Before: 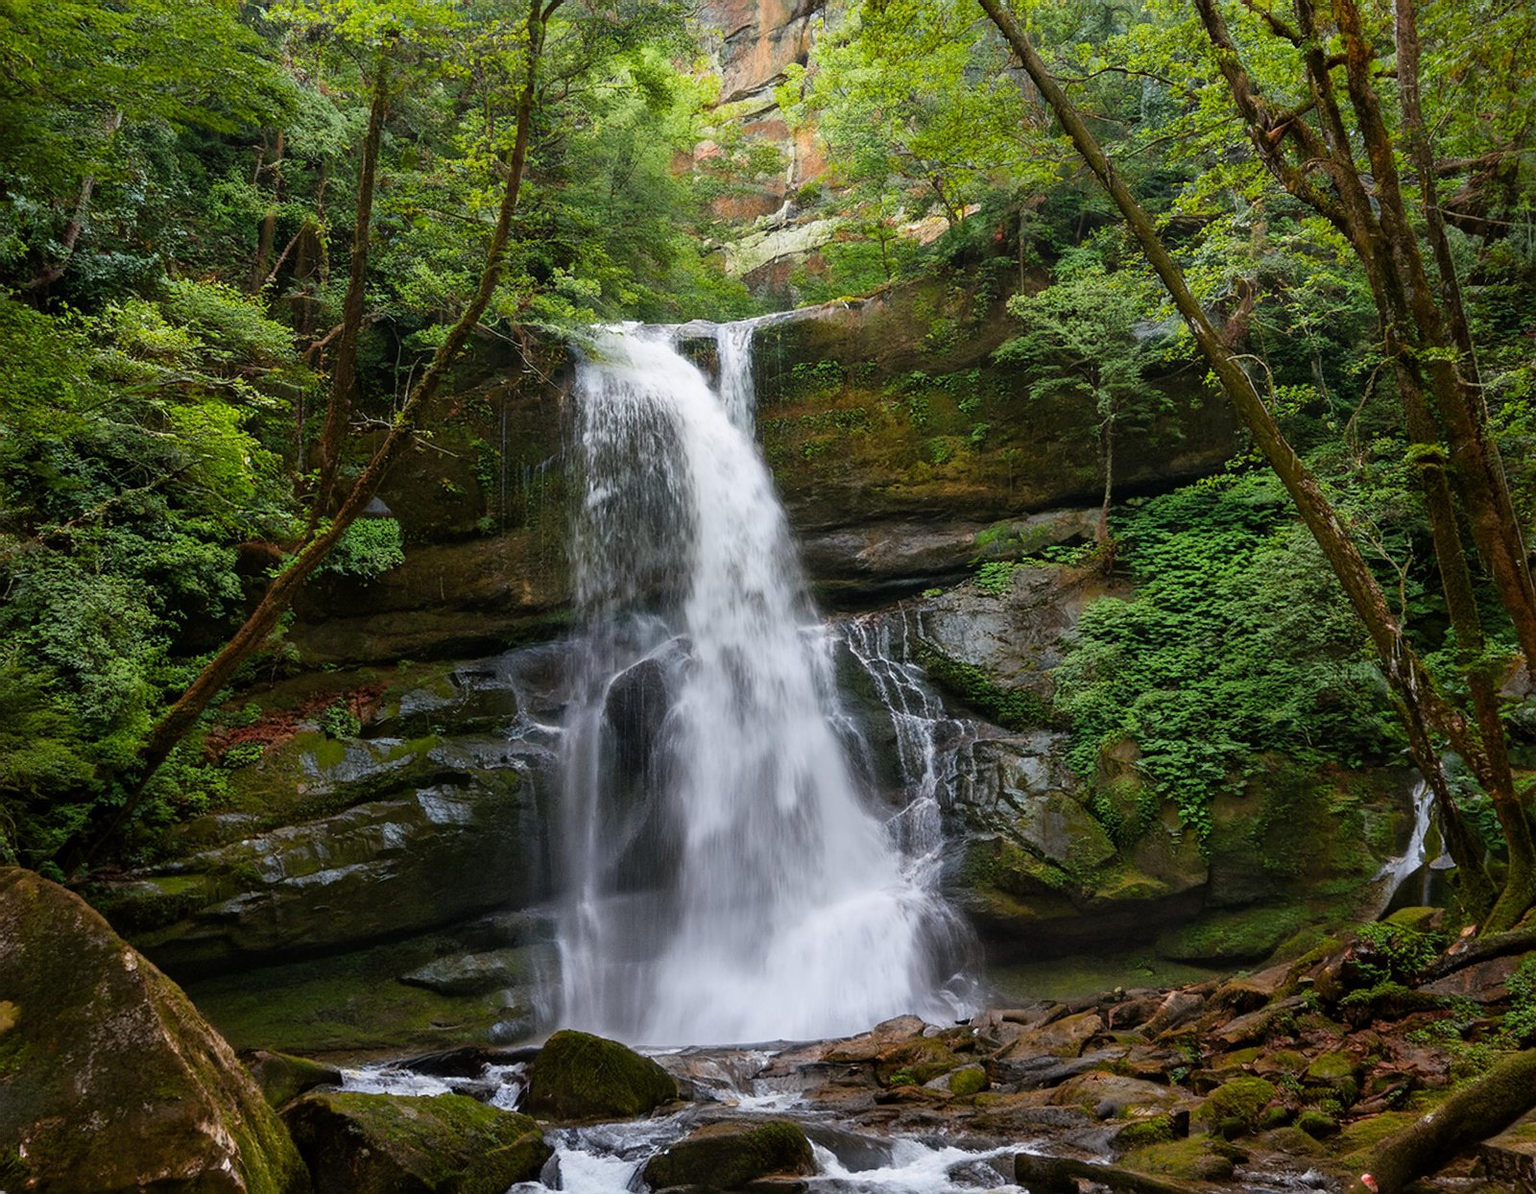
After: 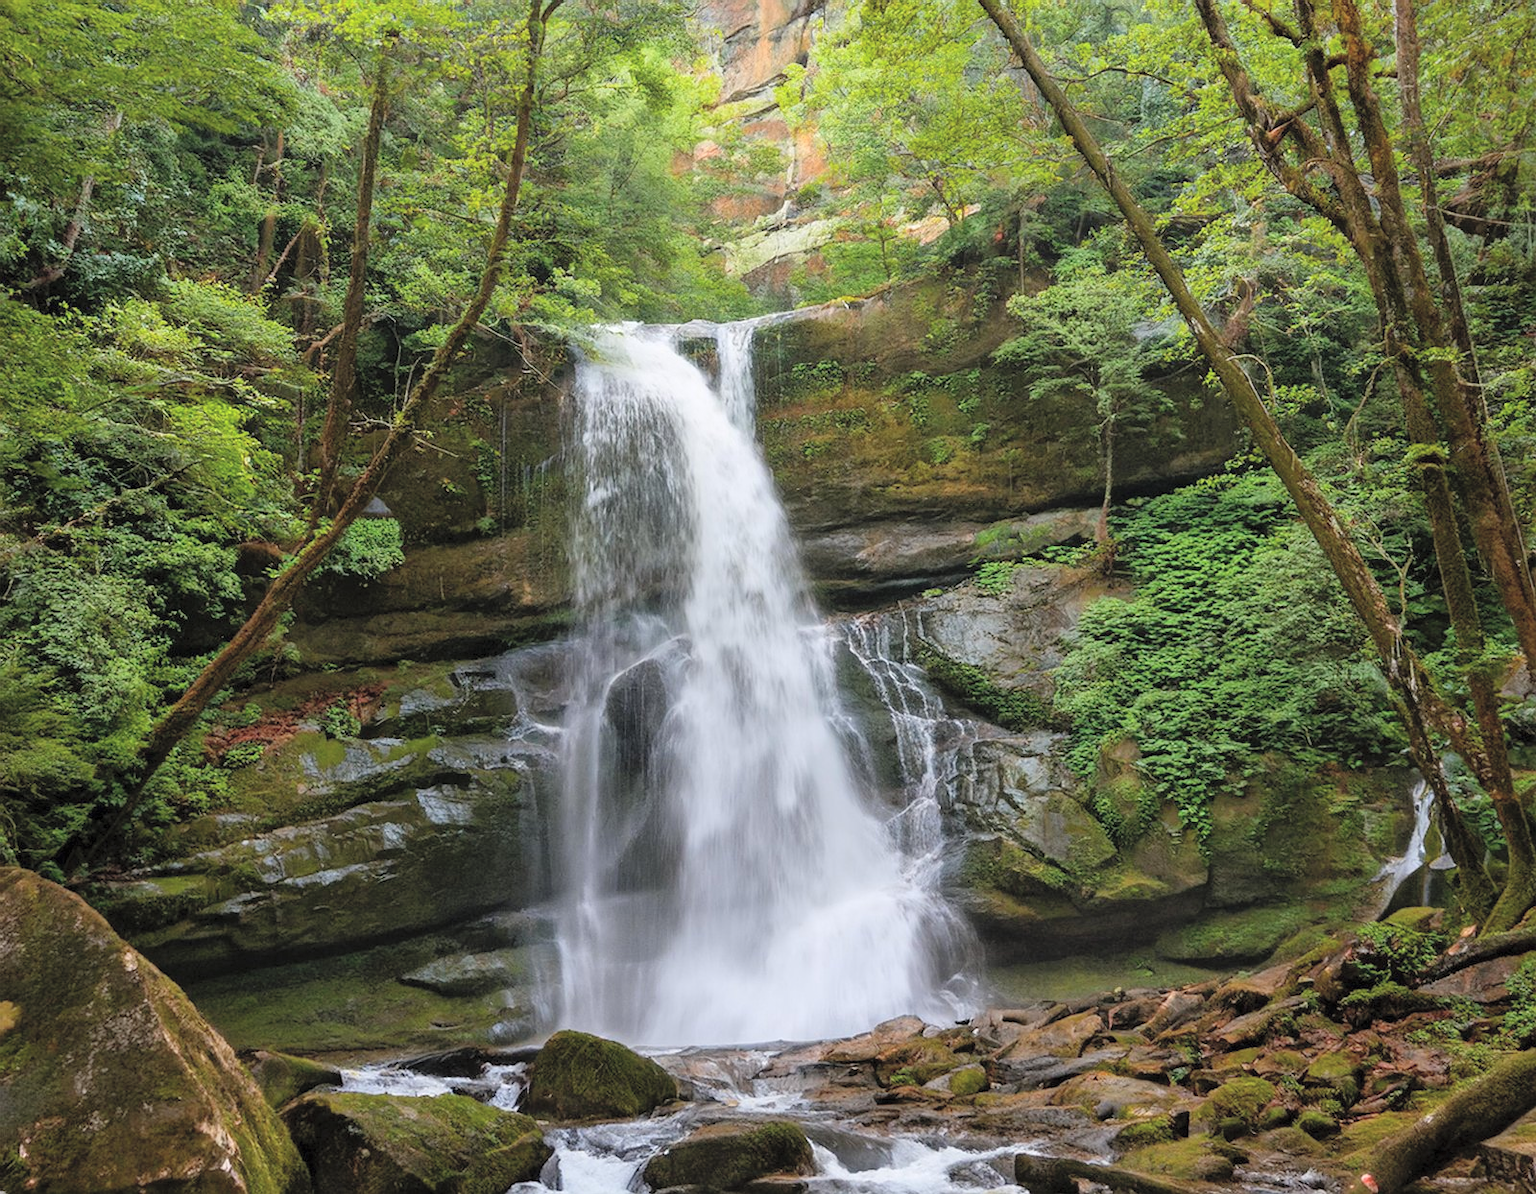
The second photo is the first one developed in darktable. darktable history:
contrast brightness saturation: brightness 0.272
